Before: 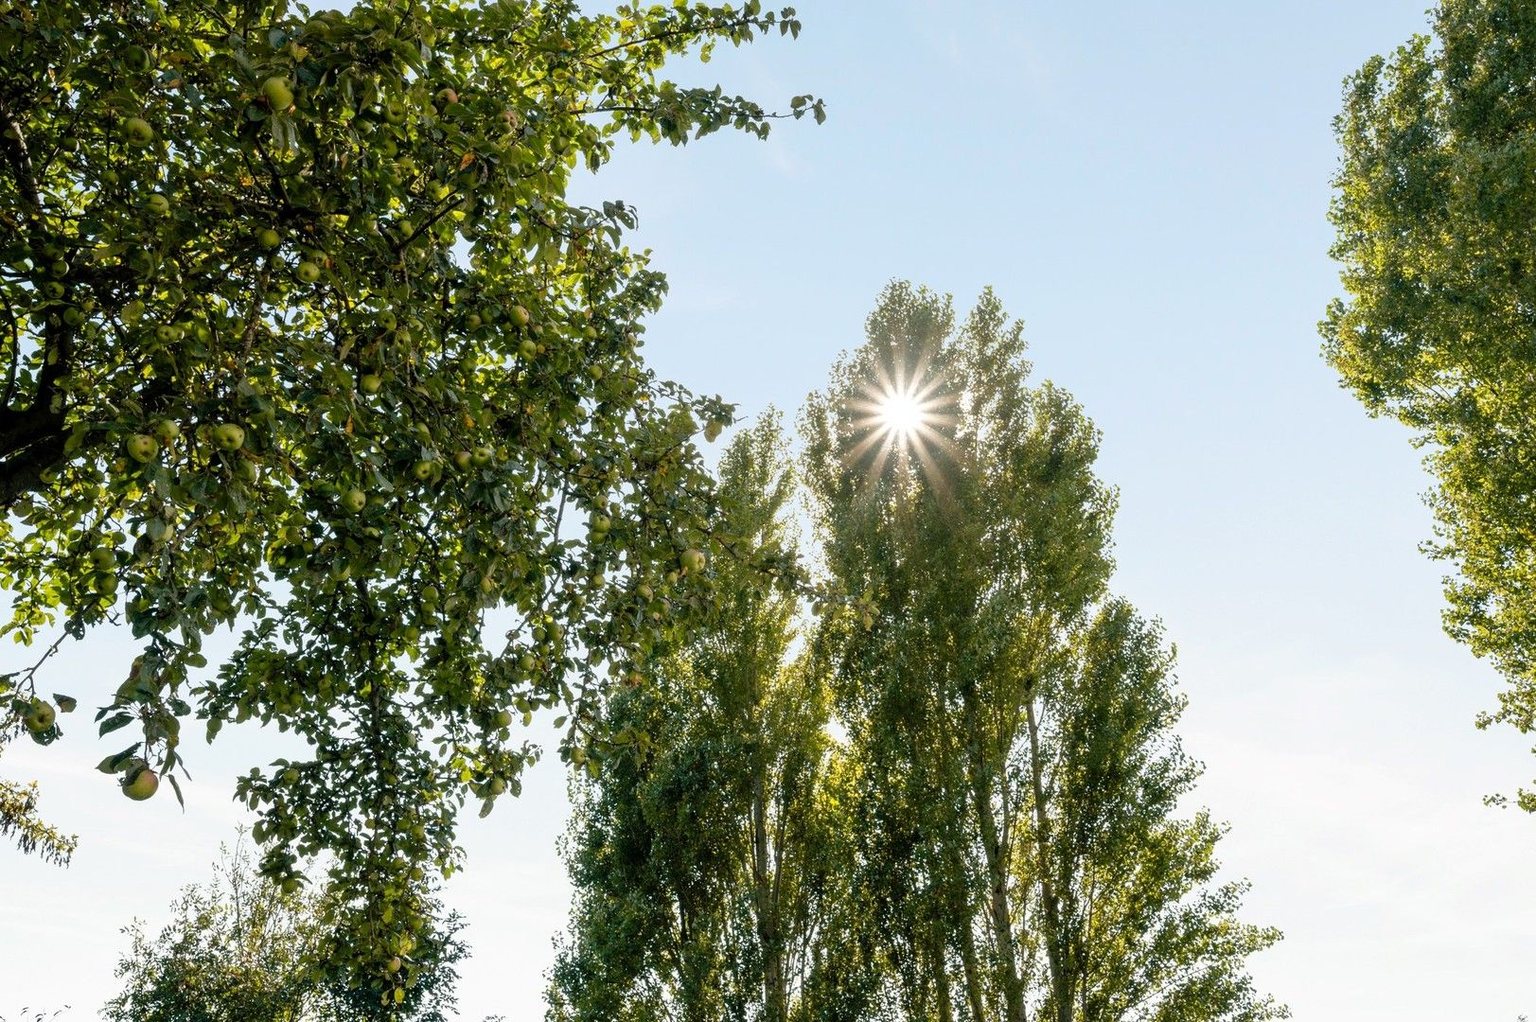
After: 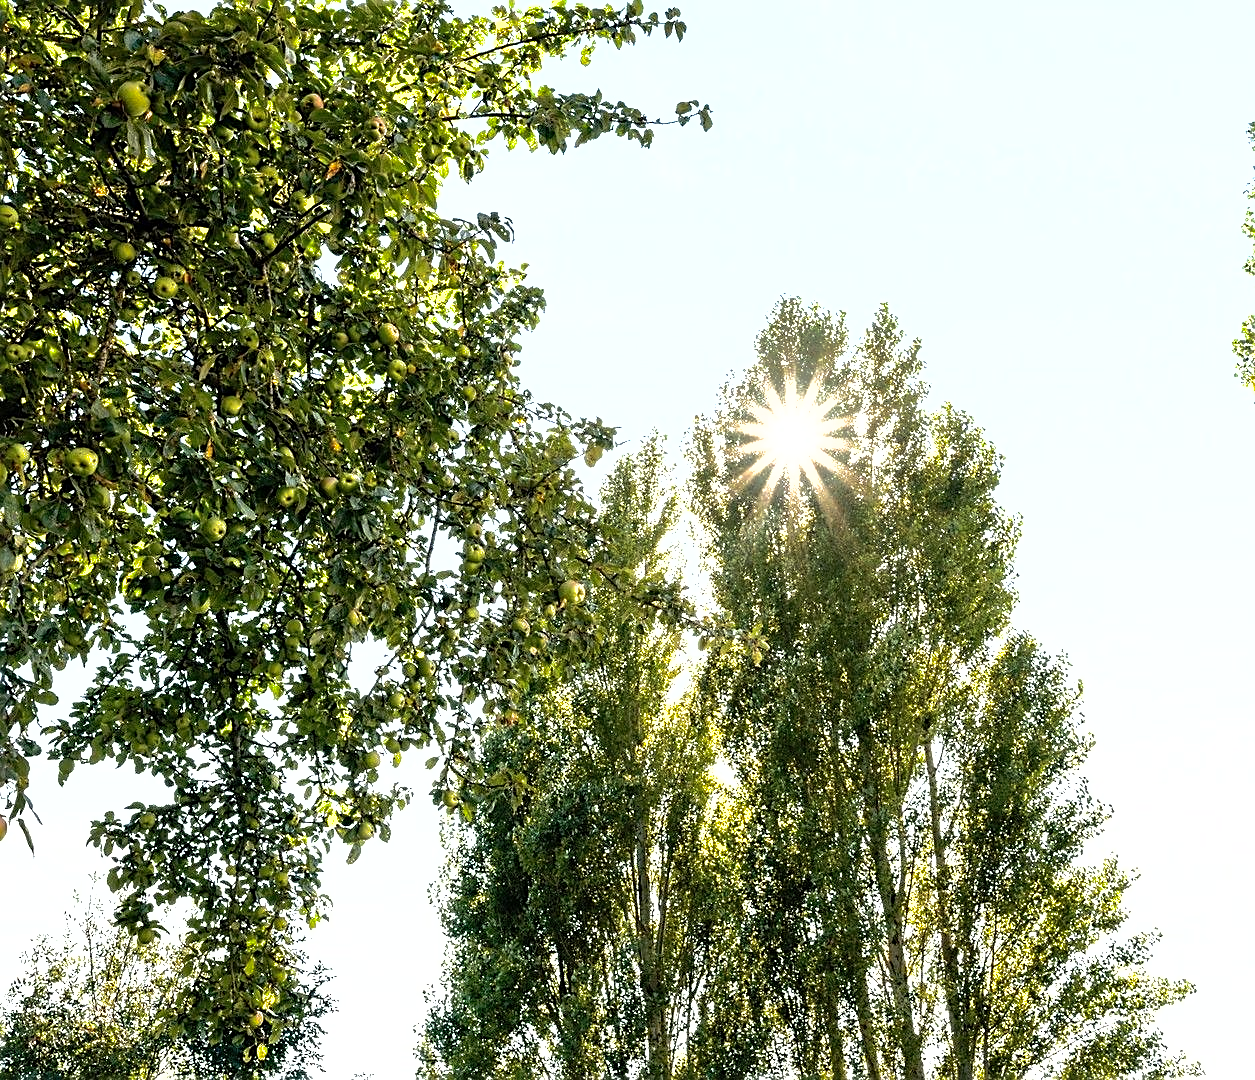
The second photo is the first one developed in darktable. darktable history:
crop: left 9.893%, right 12.774%
tone equalizer: -8 EV -1.05 EV, -7 EV -1.01 EV, -6 EV -0.902 EV, -5 EV -0.603 EV, -3 EV 0.551 EV, -2 EV 0.864 EV, -1 EV 1 EV, +0 EV 1.06 EV, edges refinement/feathering 500, mask exposure compensation -1.57 EV, preserve details no
sharpen: on, module defaults
shadows and highlights: on, module defaults
exposure: exposure 0.506 EV, compensate highlight preservation false
haze removal: compatibility mode true, adaptive false
